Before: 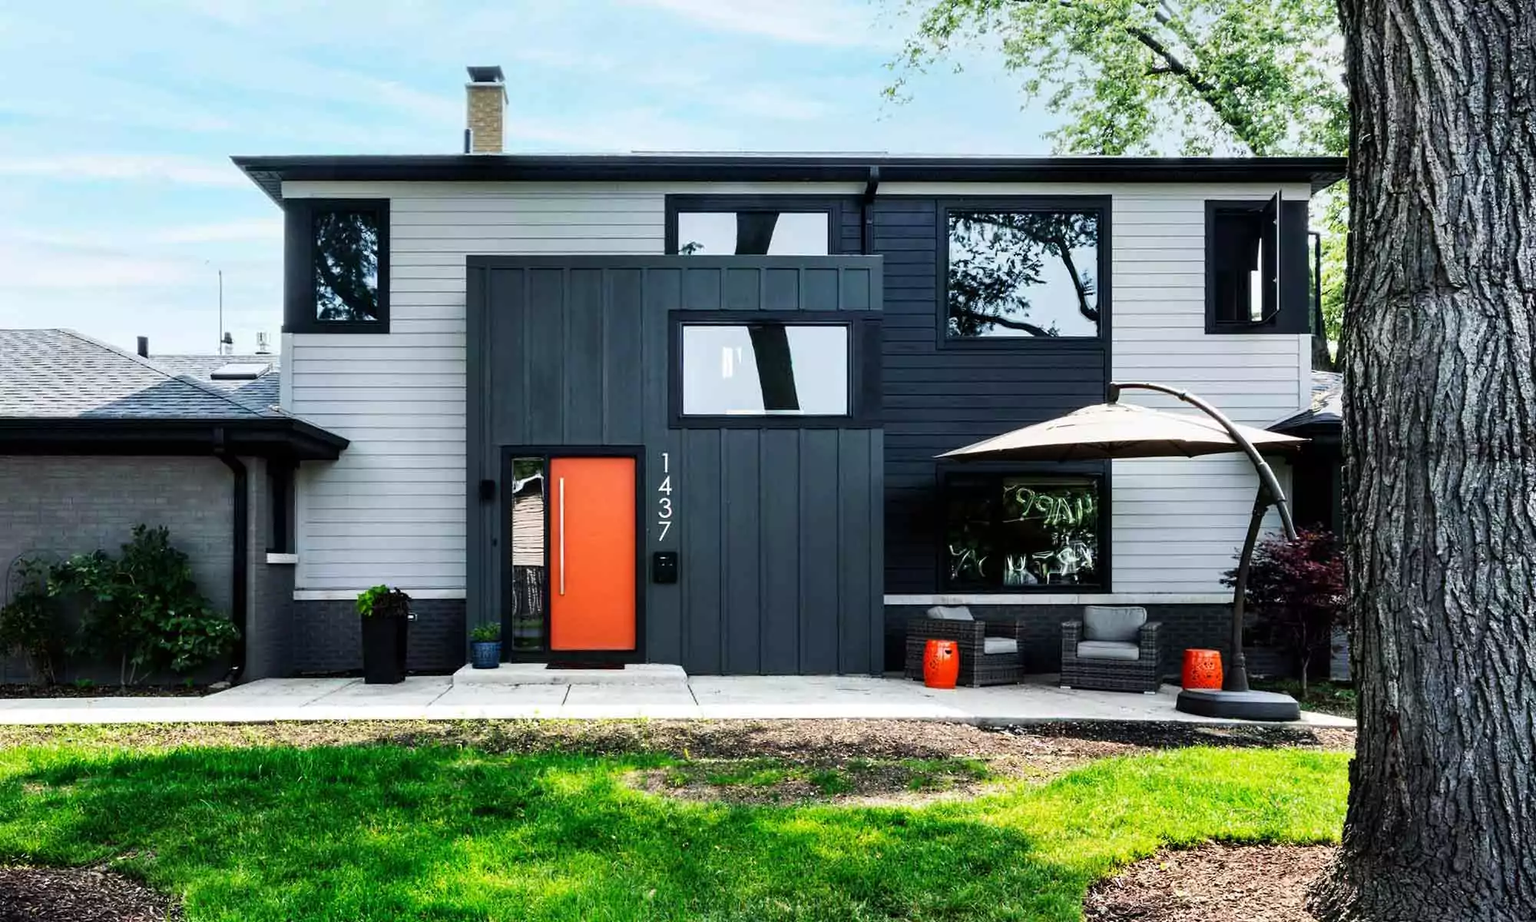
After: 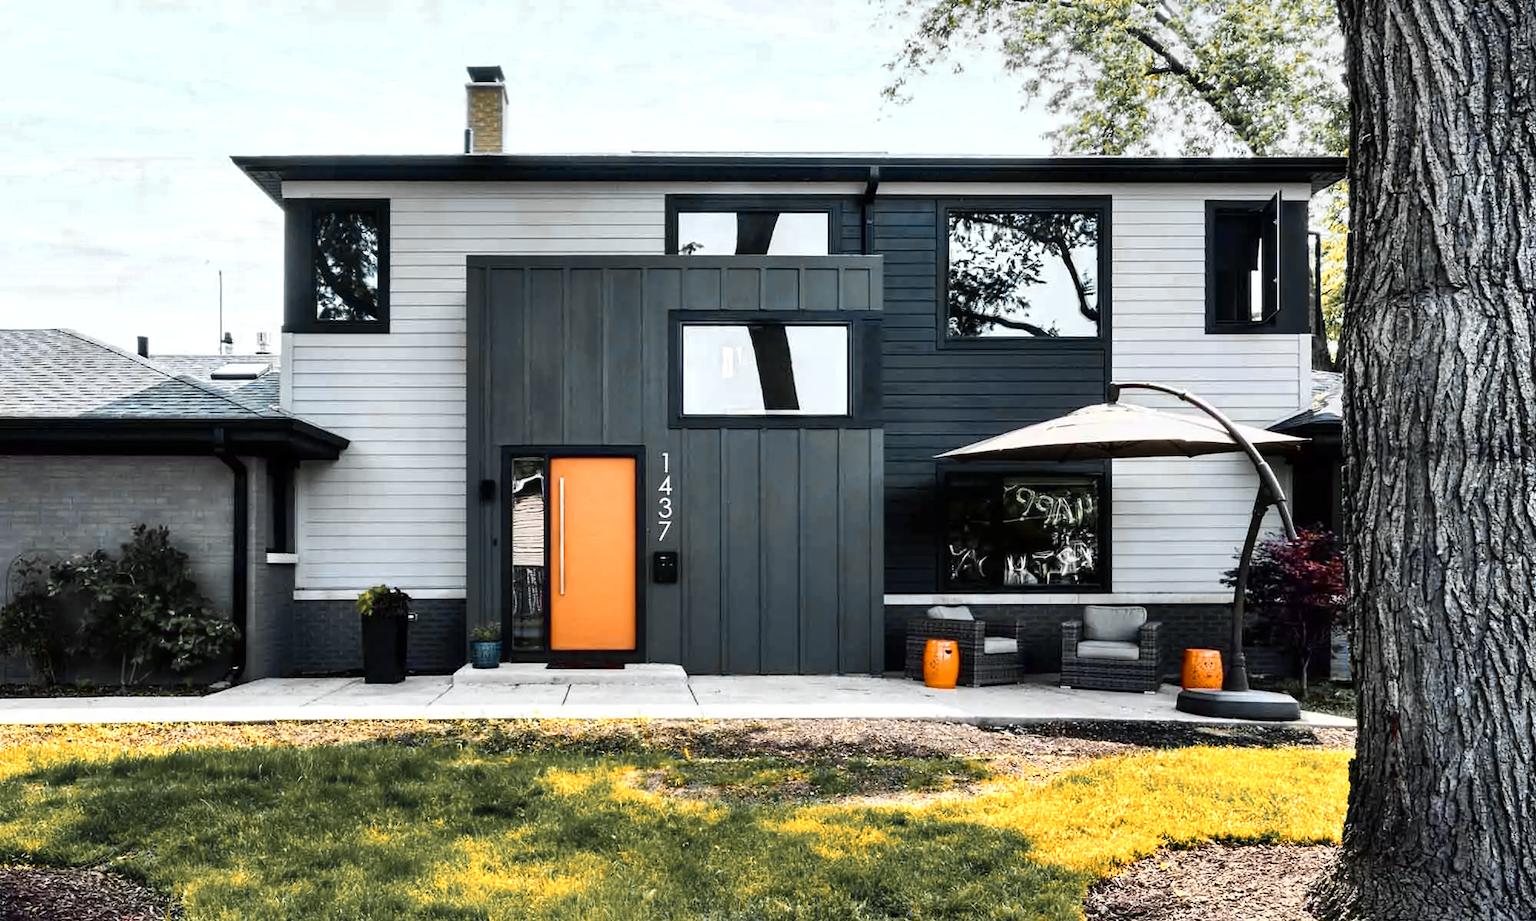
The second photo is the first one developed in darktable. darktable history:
shadows and highlights: soften with gaussian
color zones: curves: ch0 [(0.009, 0.528) (0.136, 0.6) (0.255, 0.586) (0.39, 0.528) (0.522, 0.584) (0.686, 0.736) (0.849, 0.561)]; ch1 [(0.045, 0.781) (0.14, 0.416) (0.257, 0.695) (0.442, 0.032) (0.738, 0.338) (0.818, 0.632) (0.891, 0.741) (1, 0.704)]; ch2 [(0, 0.667) (0.141, 0.52) (0.26, 0.37) (0.474, 0.432) (0.743, 0.286)]
